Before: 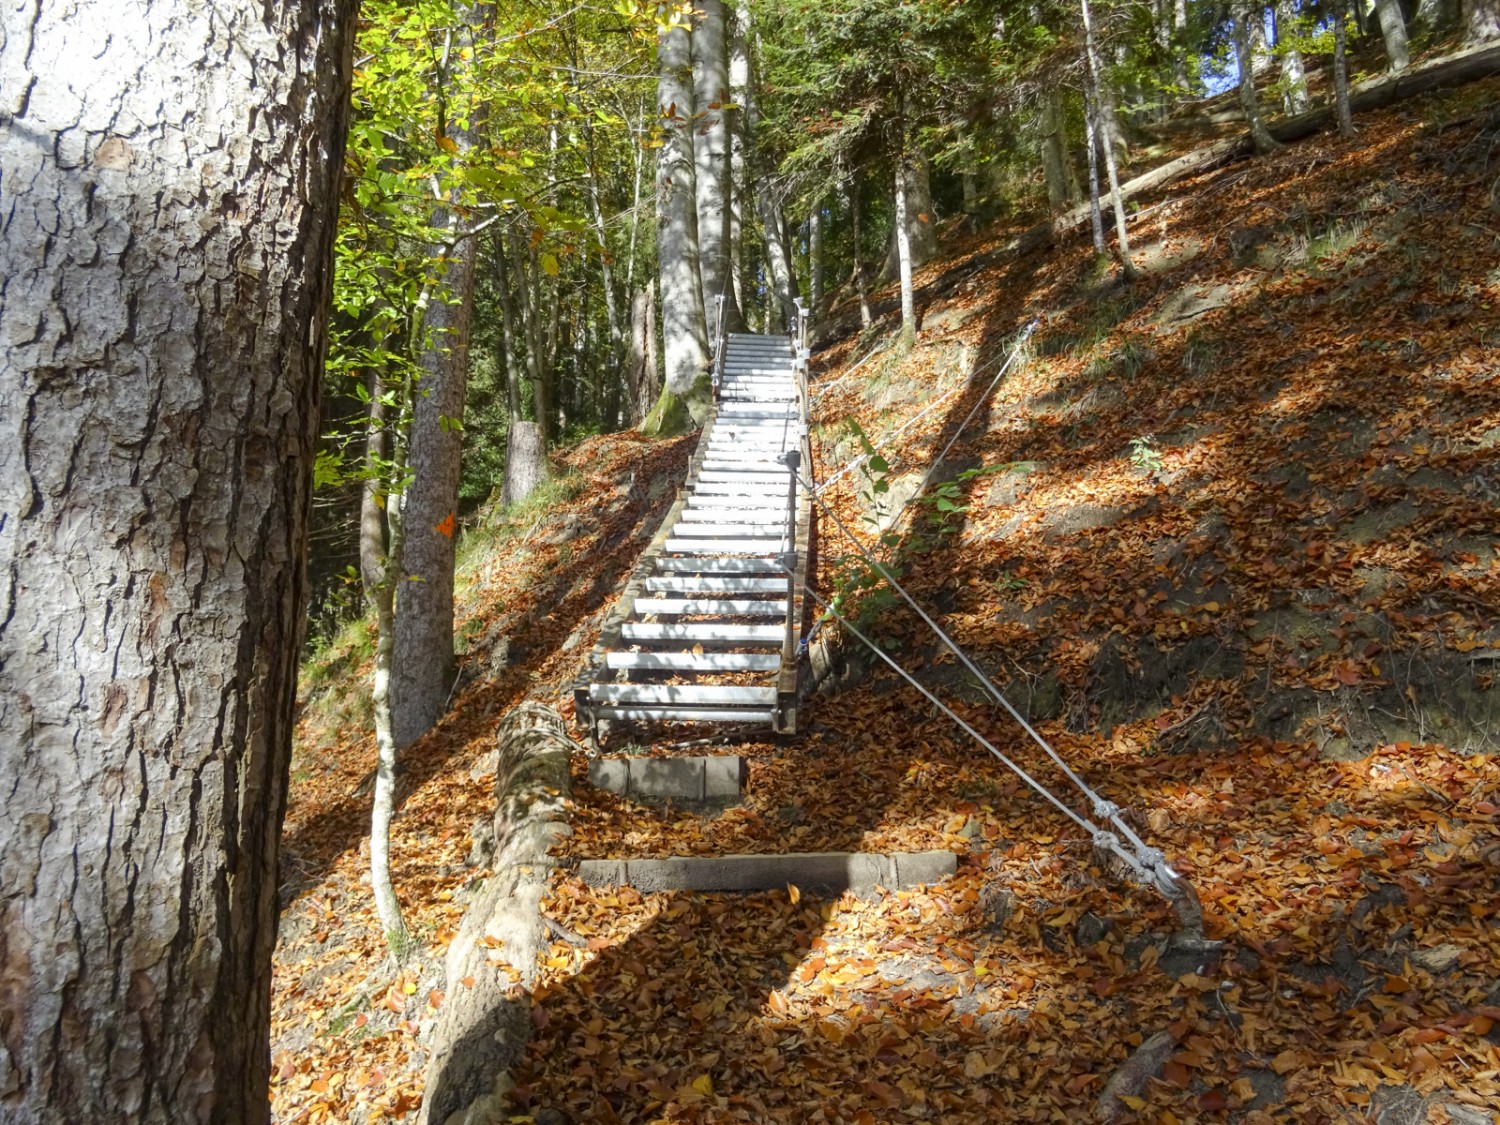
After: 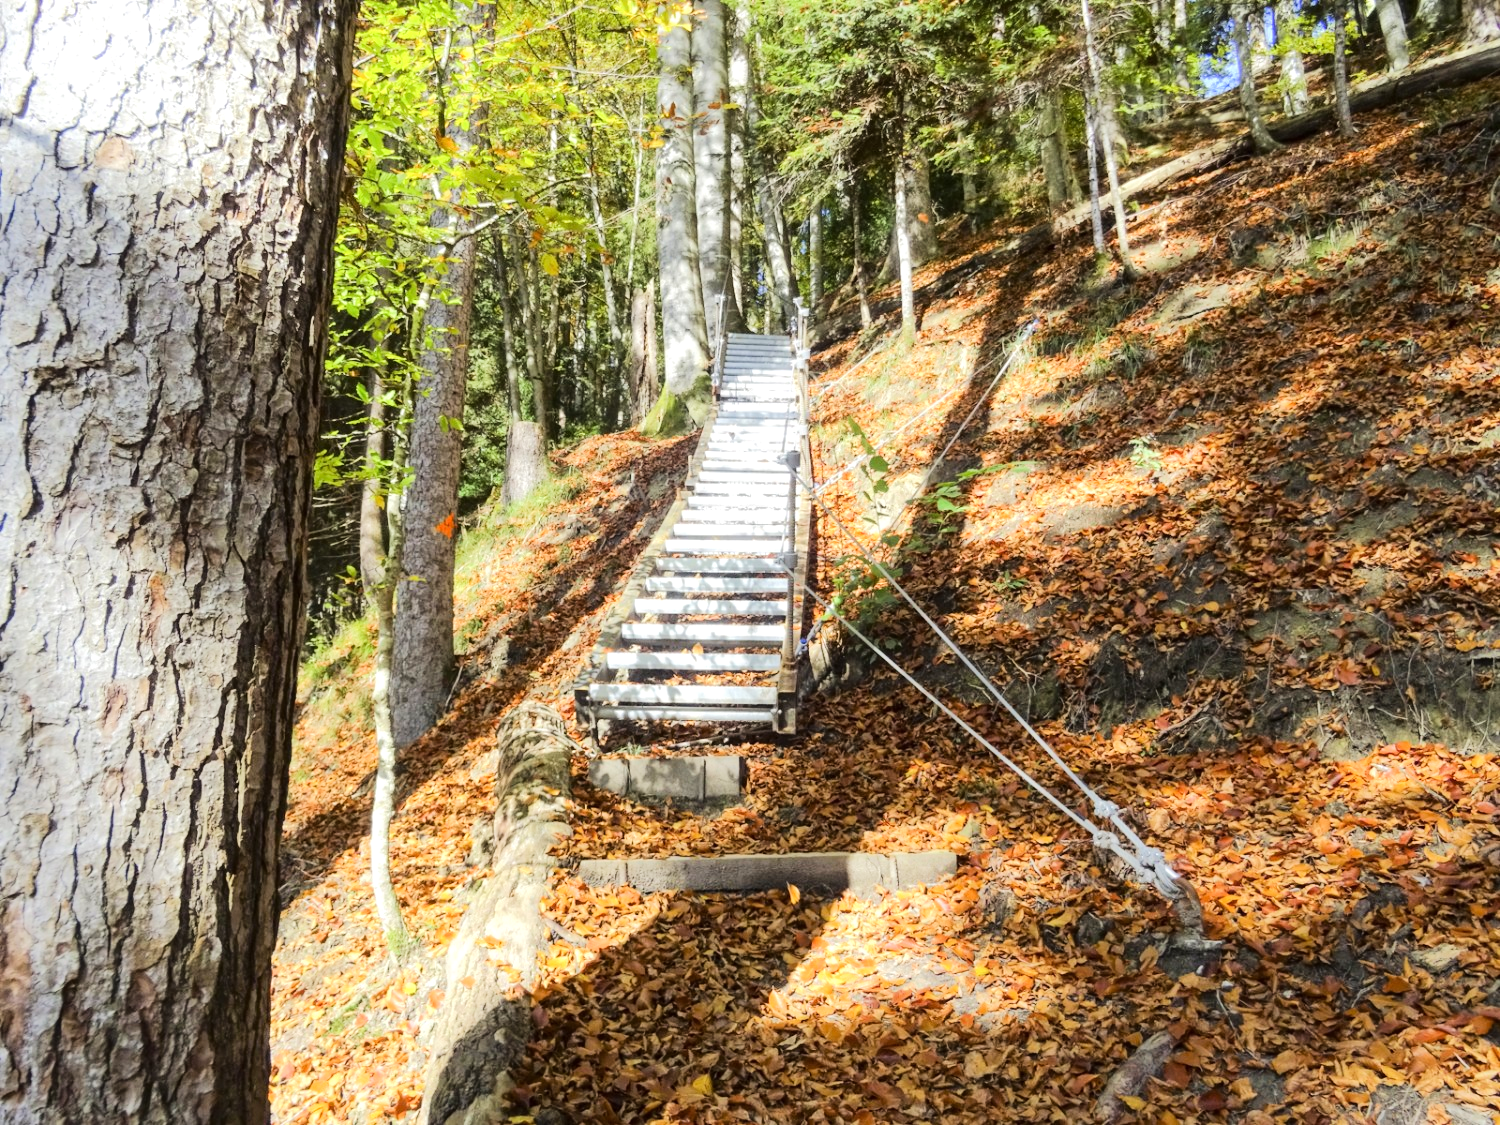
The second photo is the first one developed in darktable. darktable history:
tone equalizer: -7 EV 0.141 EV, -6 EV 0.625 EV, -5 EV 1.13 EV, -4 EV 1.31 EV, -3 EV 1.16 EV, -2 EV 0.6 EV, -1 EV 0.161 EV, edges refinement/feathering 500, mask exposure compensation -1.57 EV, preserve details no
